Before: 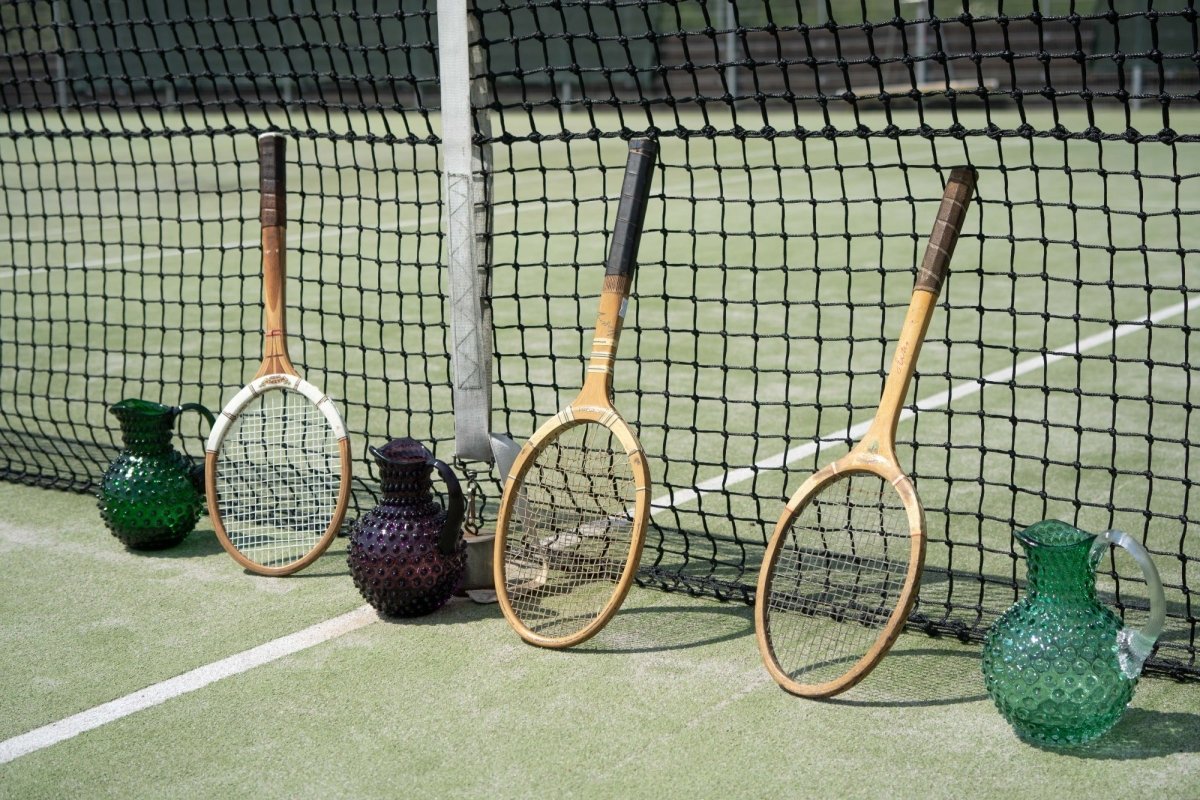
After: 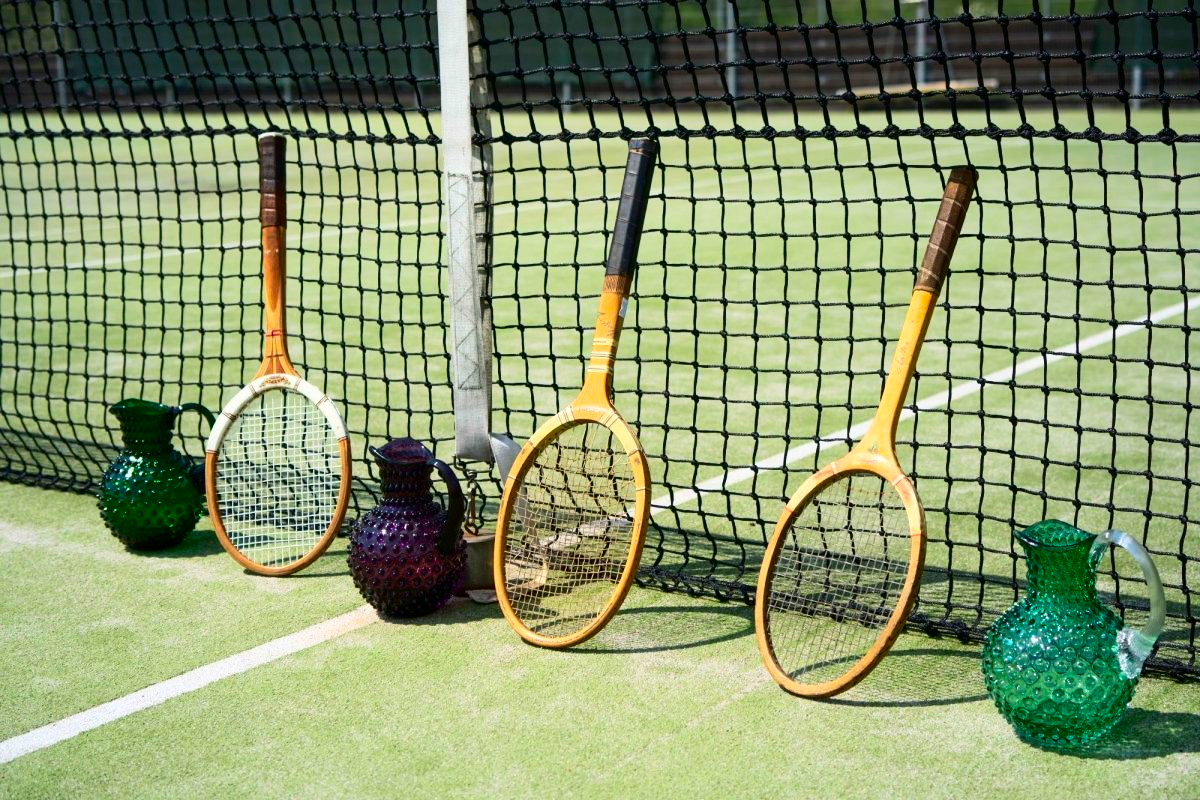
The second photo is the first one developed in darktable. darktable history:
white balance: emerald 1
contrast brightness saturation: contrast 0.26, brightness 0.02, saturation 0.87
